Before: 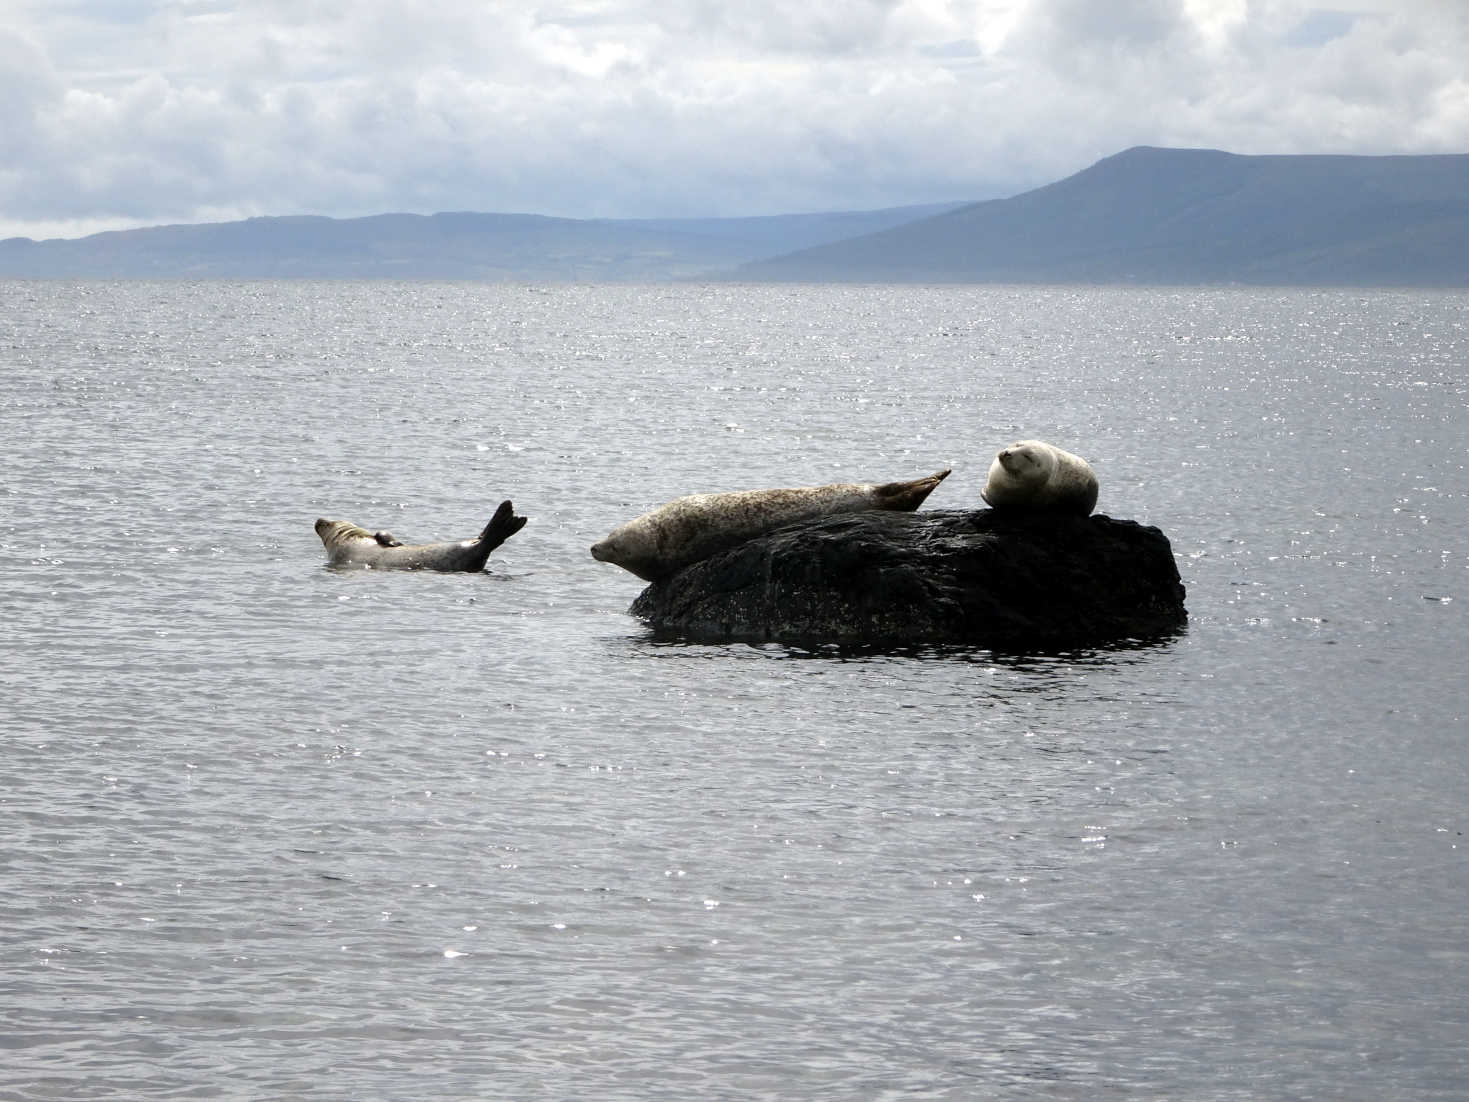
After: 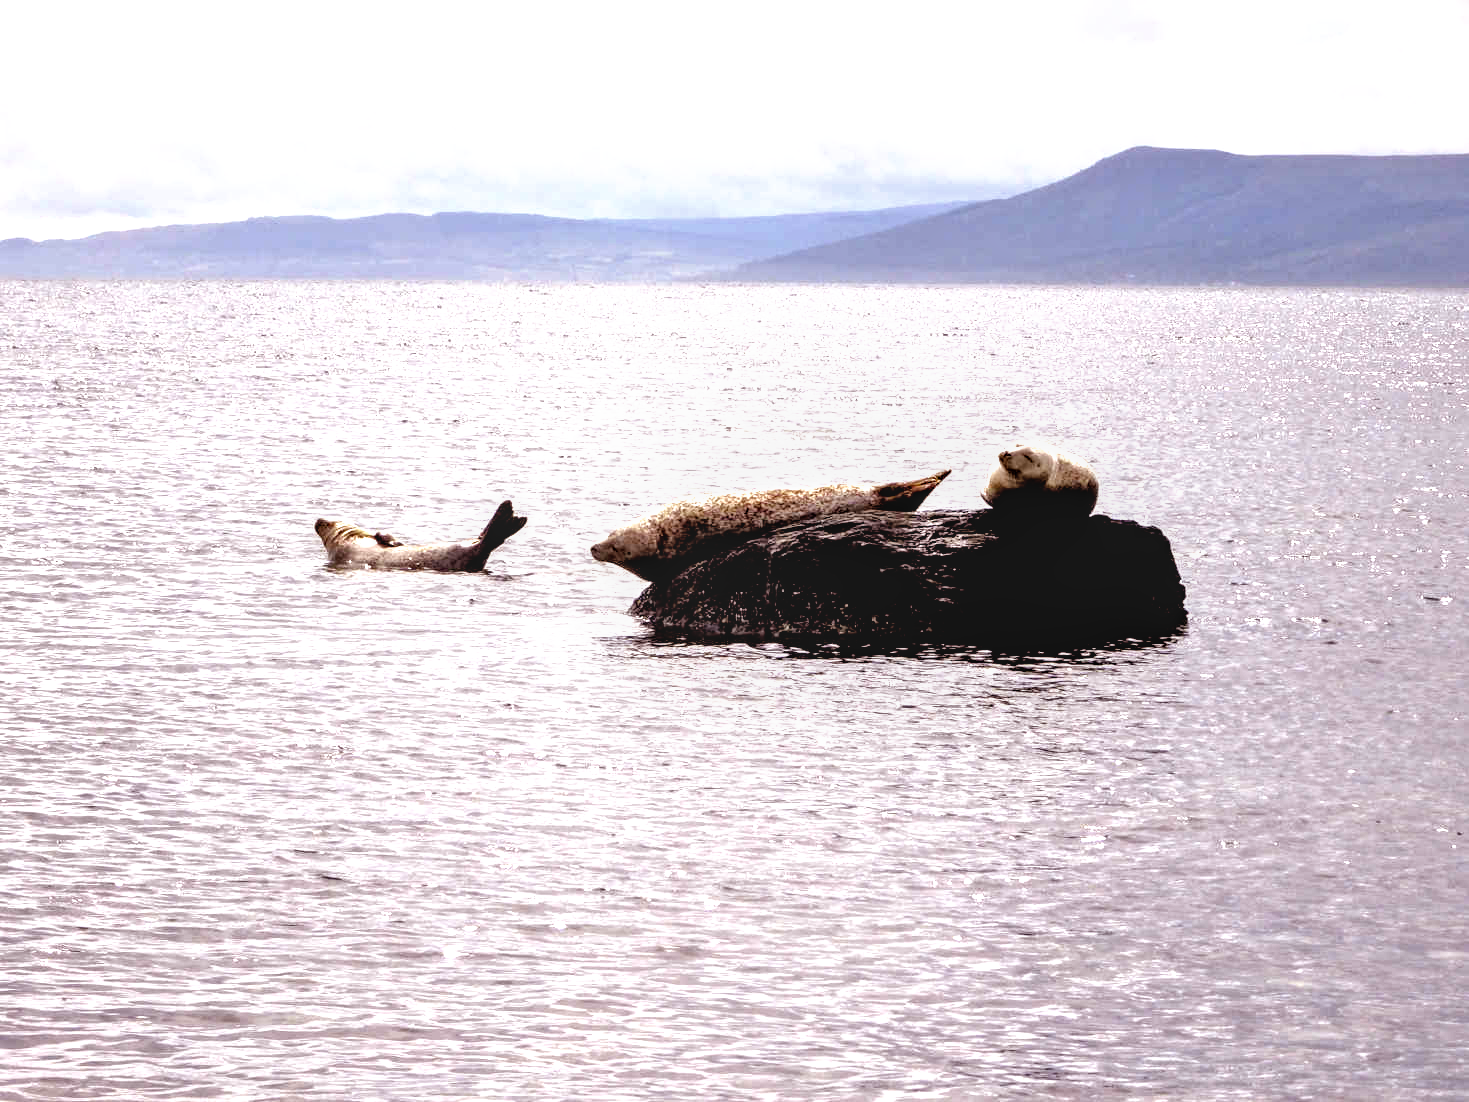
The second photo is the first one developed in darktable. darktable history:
local contrast: detail 130%
rgb levels: mode RGB, independent channels, levels [[0, 0.474, 1], [0, 0.5, 1], [0, 0.5, 1]]
tone equalizer: -7 EV 0.15 EV, -6 EV 0.6 EV, -5 EV 1.15 EV, -4 EV 1.33 EV, -3 EV 1.15 EV, -2 EV 0.6 EV, -1 EV 0.15 EV, mask exposure compensation -0.5 EV
filmic rgb: black relative exposure -8.2 EV, white relative exposure 2.2 EV, threshold 3 EV, hardness 7.11, latitude 85.74%, contrast 1.696, highlights saturation mix -4%, shadows ↔ highlights balance -2.69%, preserve chrominance no, color science v5 (2021), contrast in shadows safe, contrast in highlights safe, enable highlight reconstruction true
